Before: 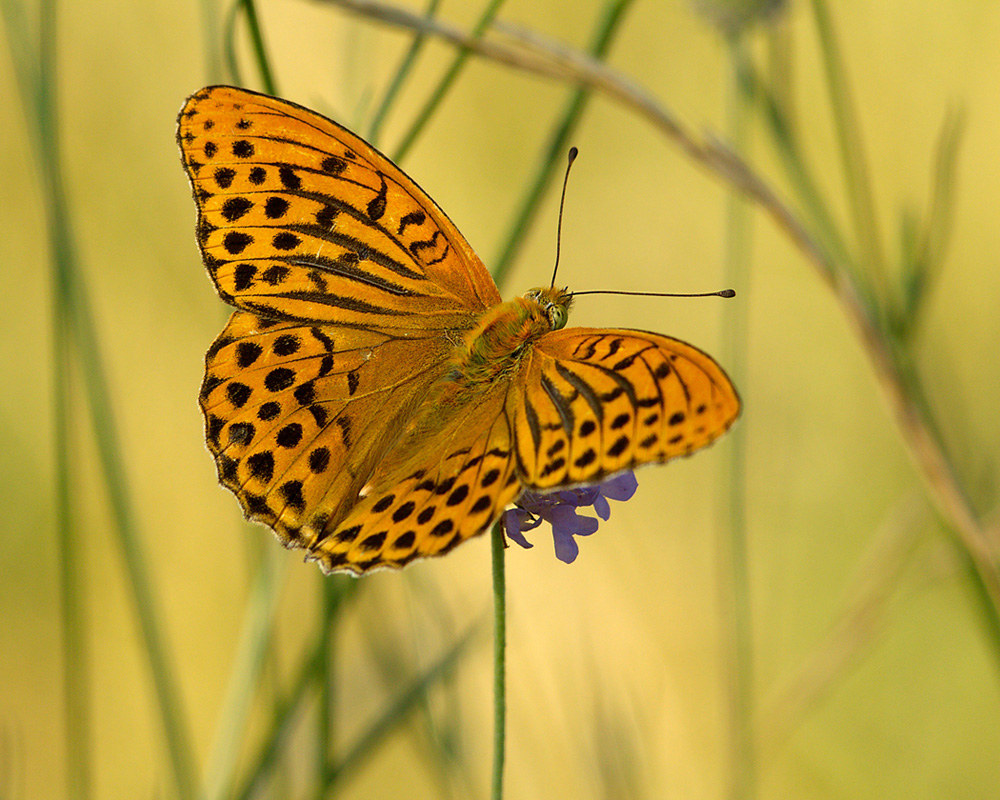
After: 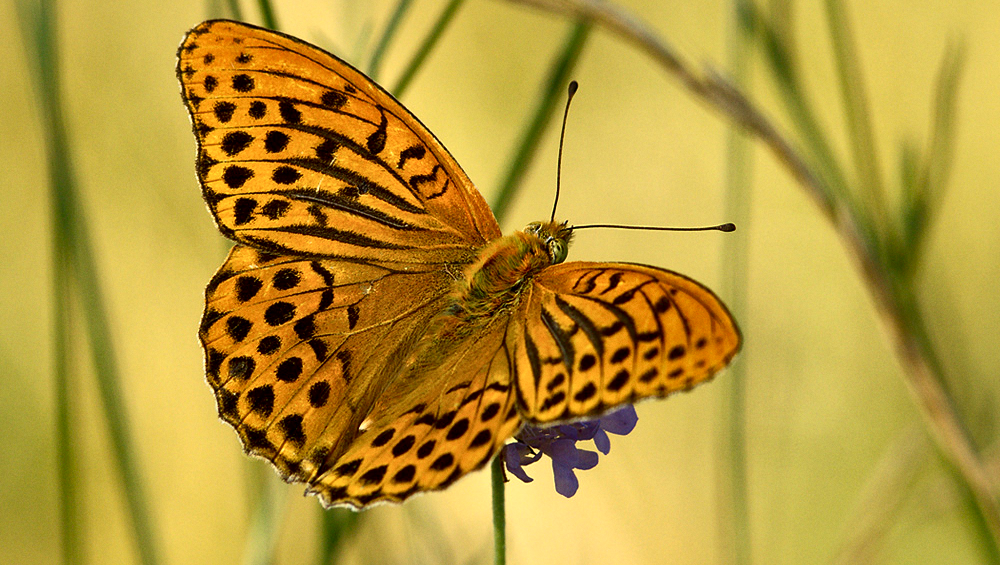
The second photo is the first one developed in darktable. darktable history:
crop and rotate: top 8.293%, bottom 20.996%
local contrast: mode bilateral grid, contrast 70, coarseness 75, detail 180%, midtone range 0.2
grain: coarseness 0.09 ISO, strength 10%
